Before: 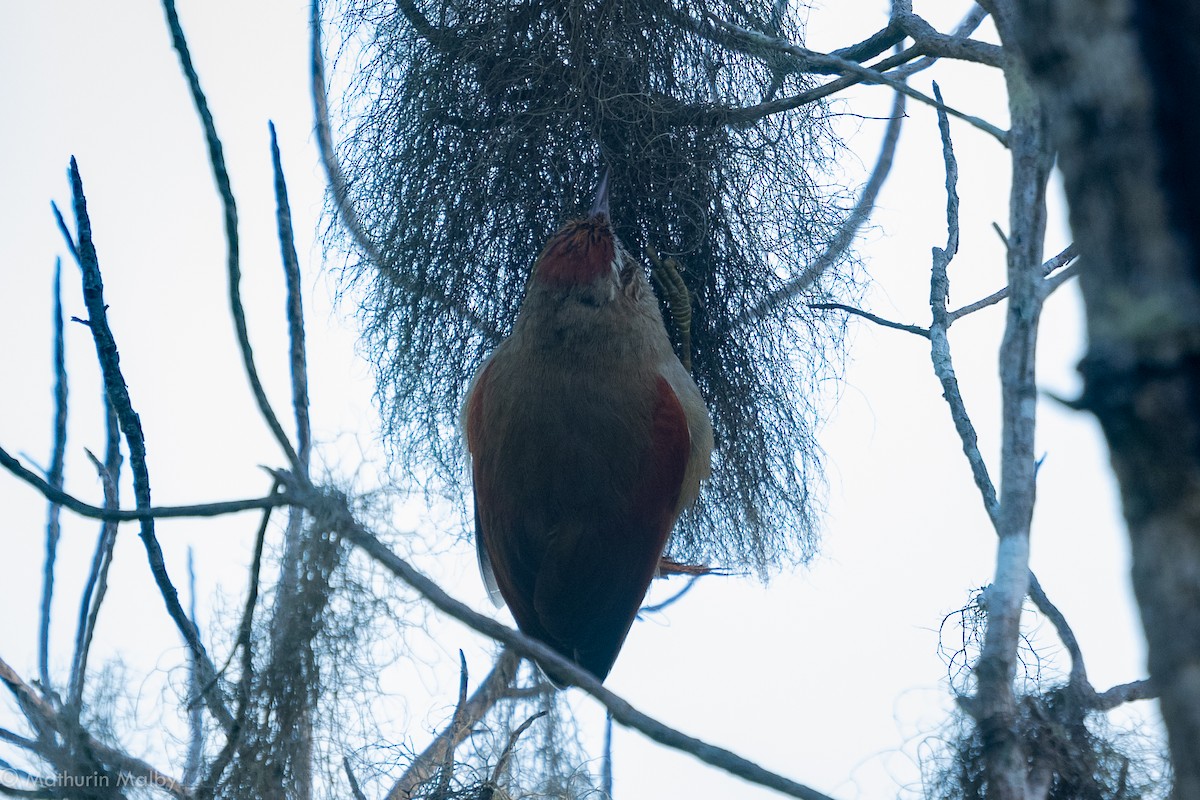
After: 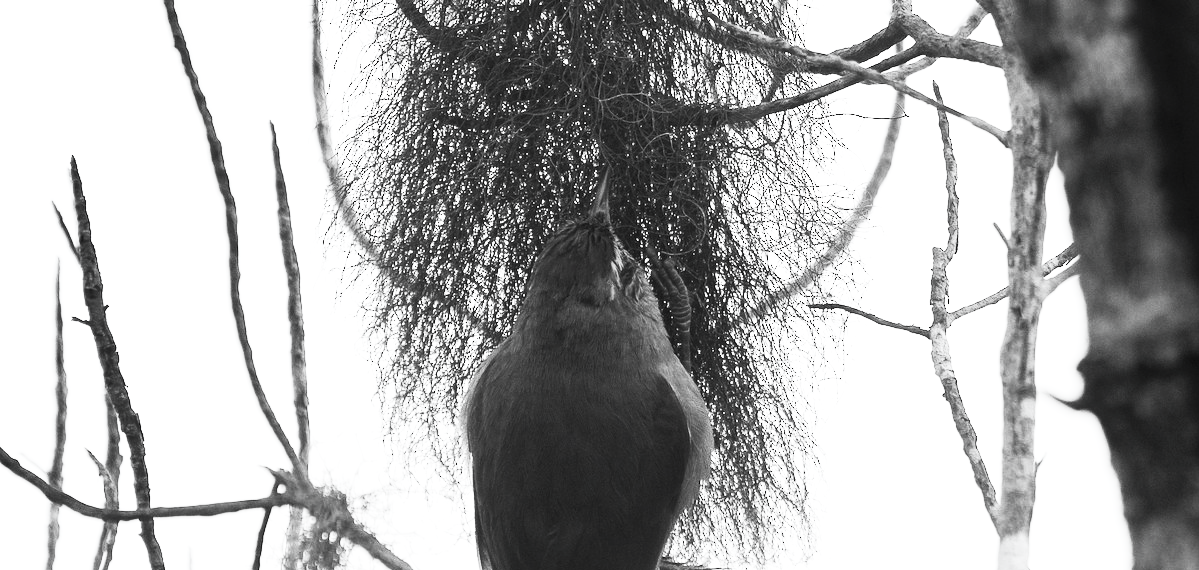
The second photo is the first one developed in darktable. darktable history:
exposure: exposure 0.258 EV, compensate highlight preservation false
crop: right 0%, bottom 28.668%
contrast brightness saturation: contrast 0.548, brightness 0.457, saturation -0.988
